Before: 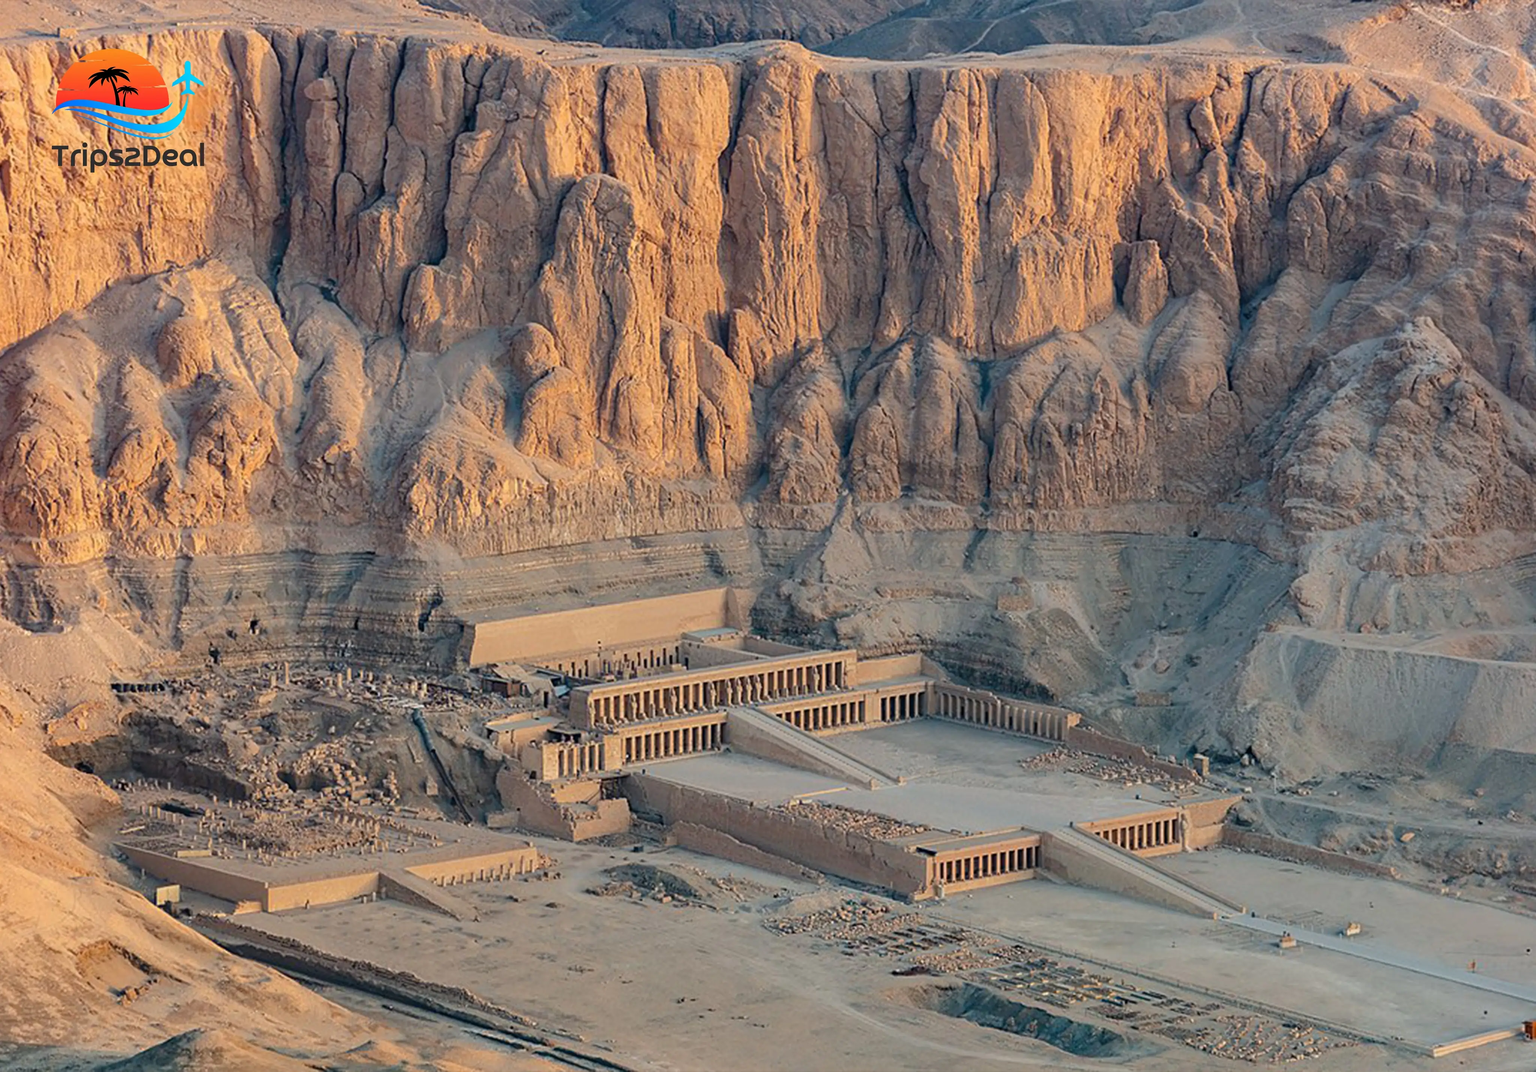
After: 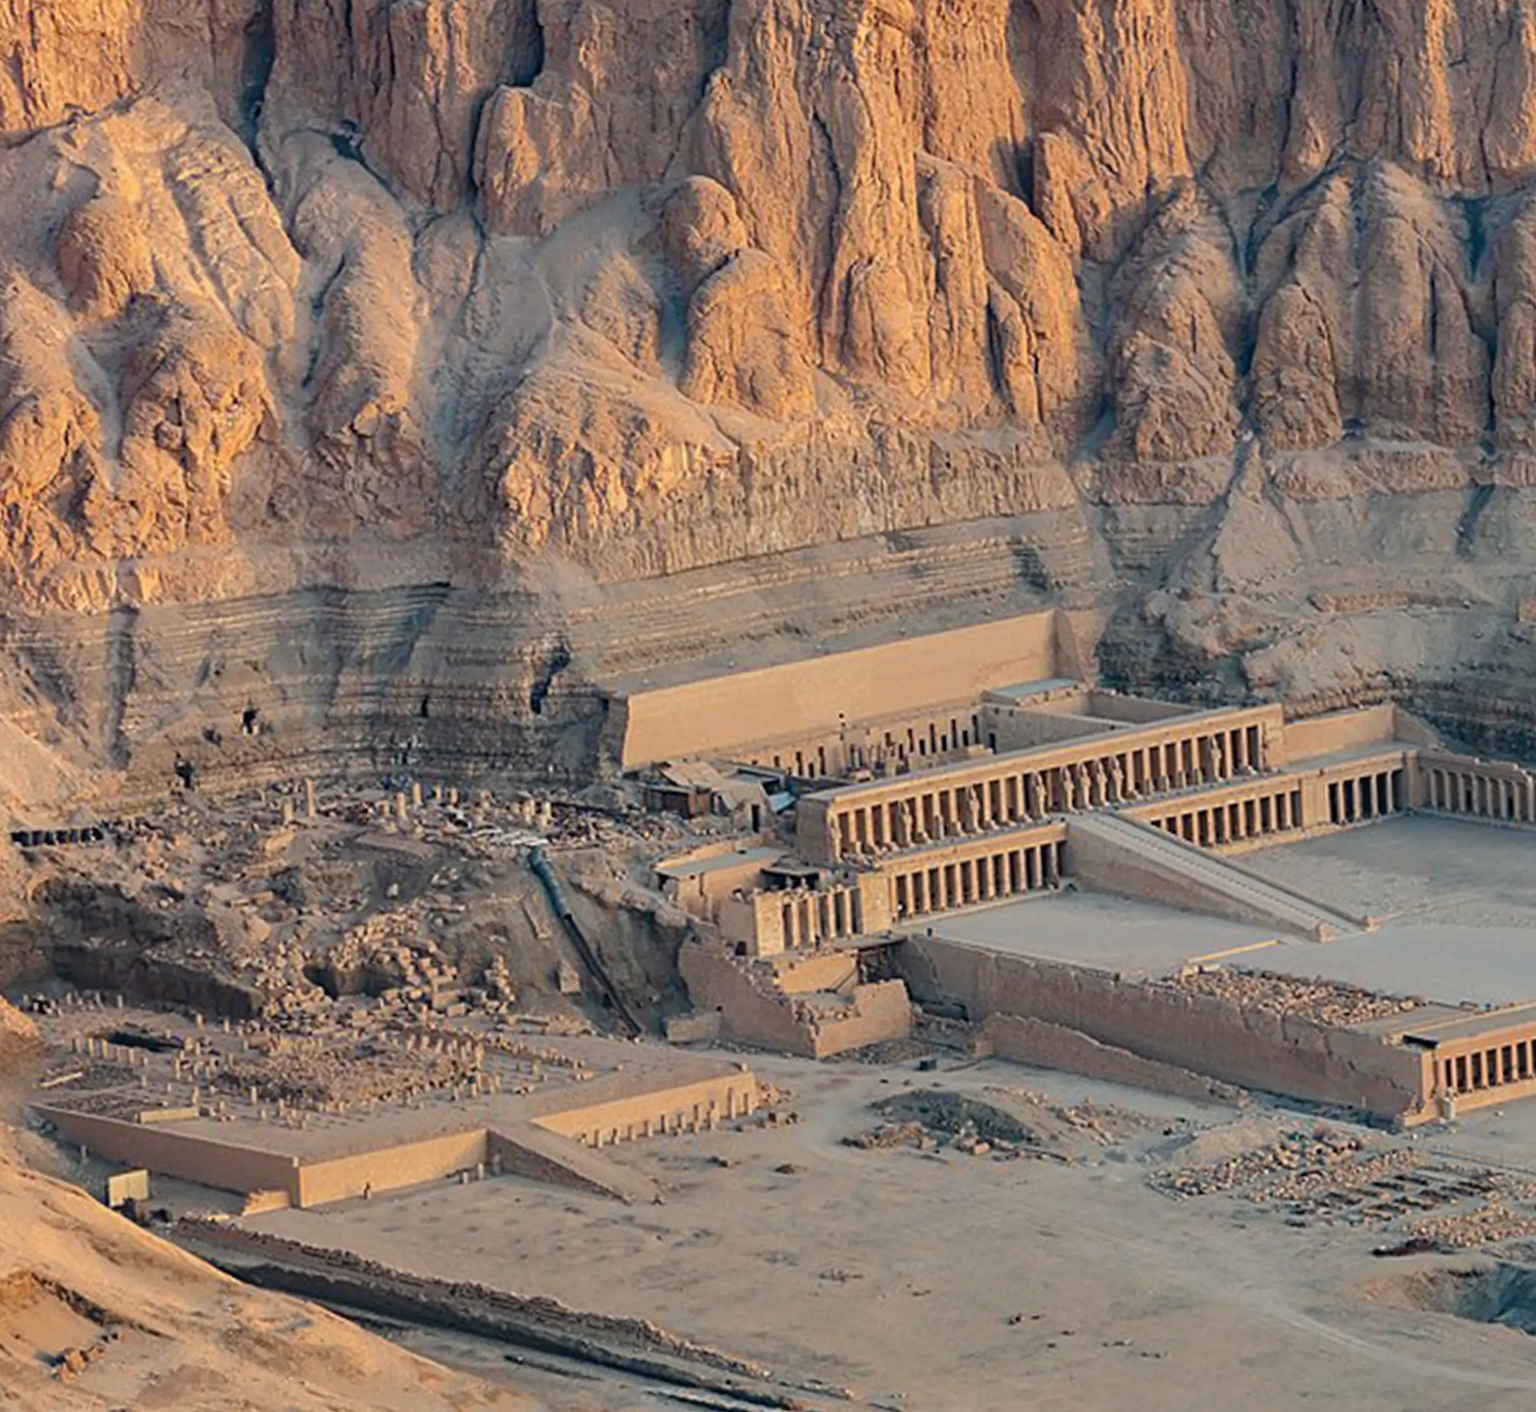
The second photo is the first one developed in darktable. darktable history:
rotate and perspective: rotation -3.18°, automatic cropping off
crop: left 8.966%, top 23.852%, right 34.699%, bottom 4.703%
